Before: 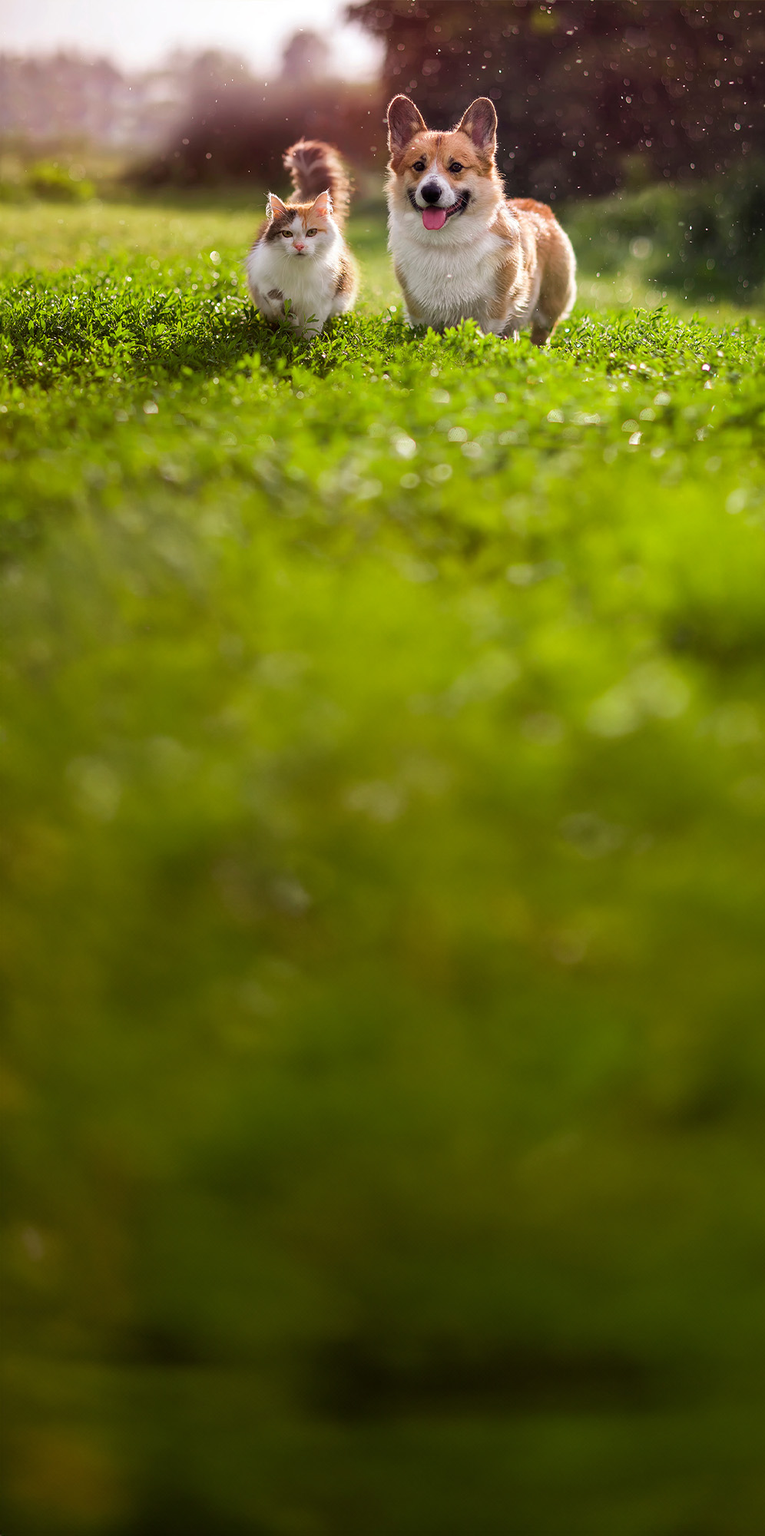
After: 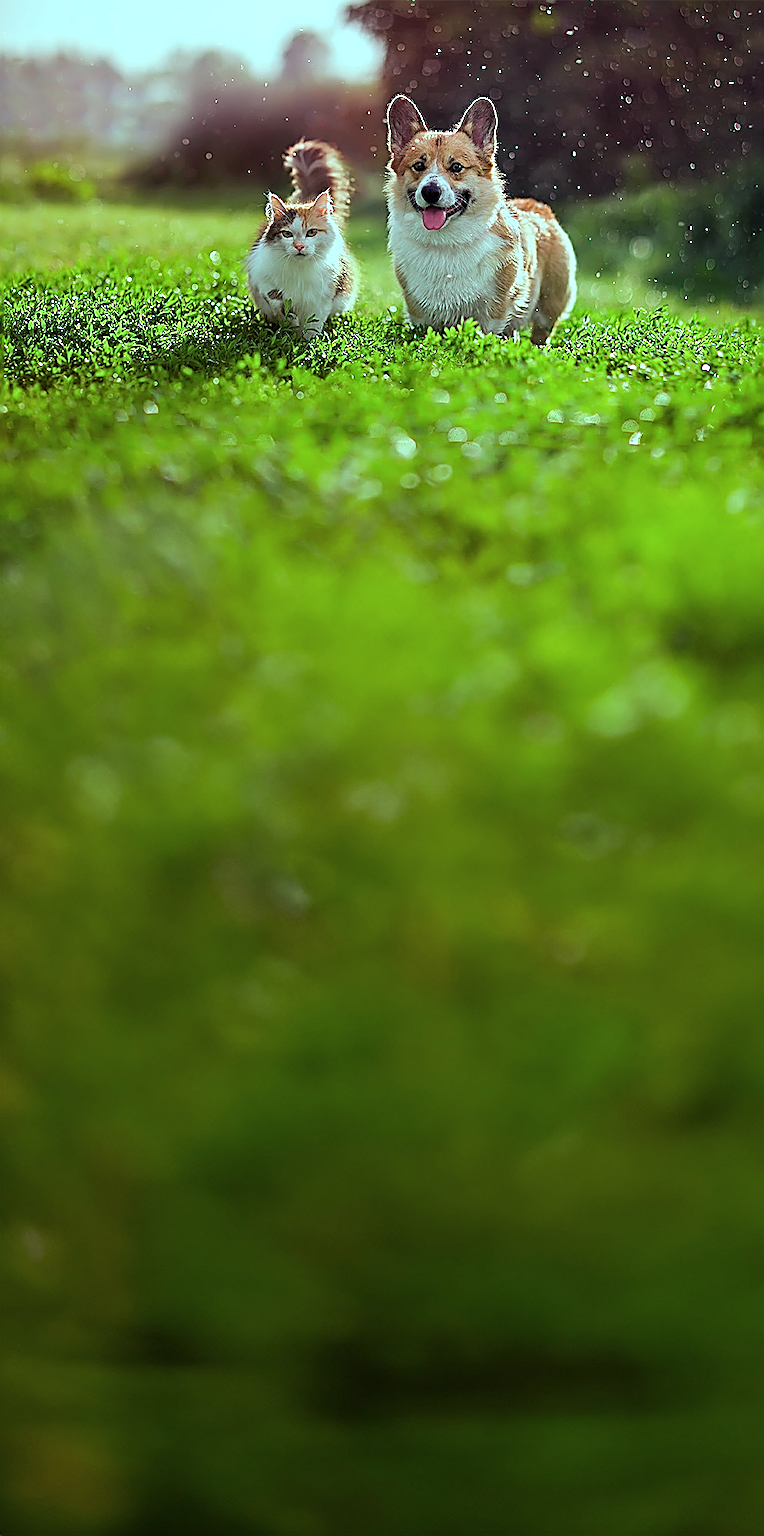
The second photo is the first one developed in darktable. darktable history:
color balance rgb: shadows lift › chroma 7.23%, shadows lift › hue 246.48°, highlights gain › chroma 5.38%, highlights gain › hue 196.93°, white fulcrum 1 EV
sharpen: amount 1.861
